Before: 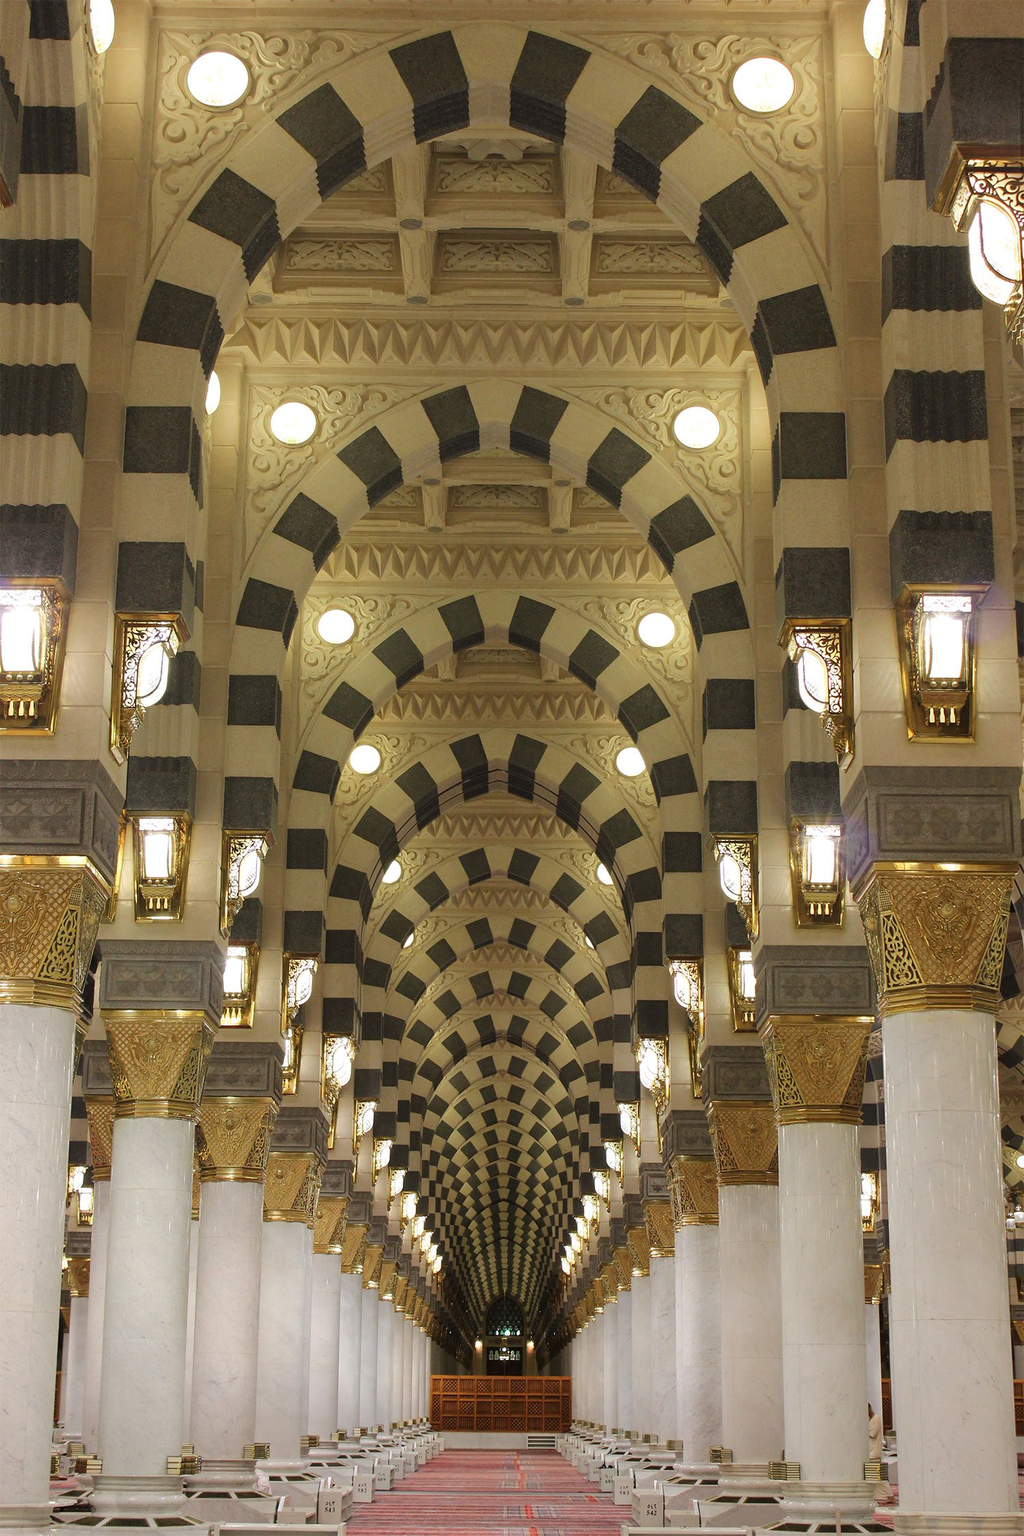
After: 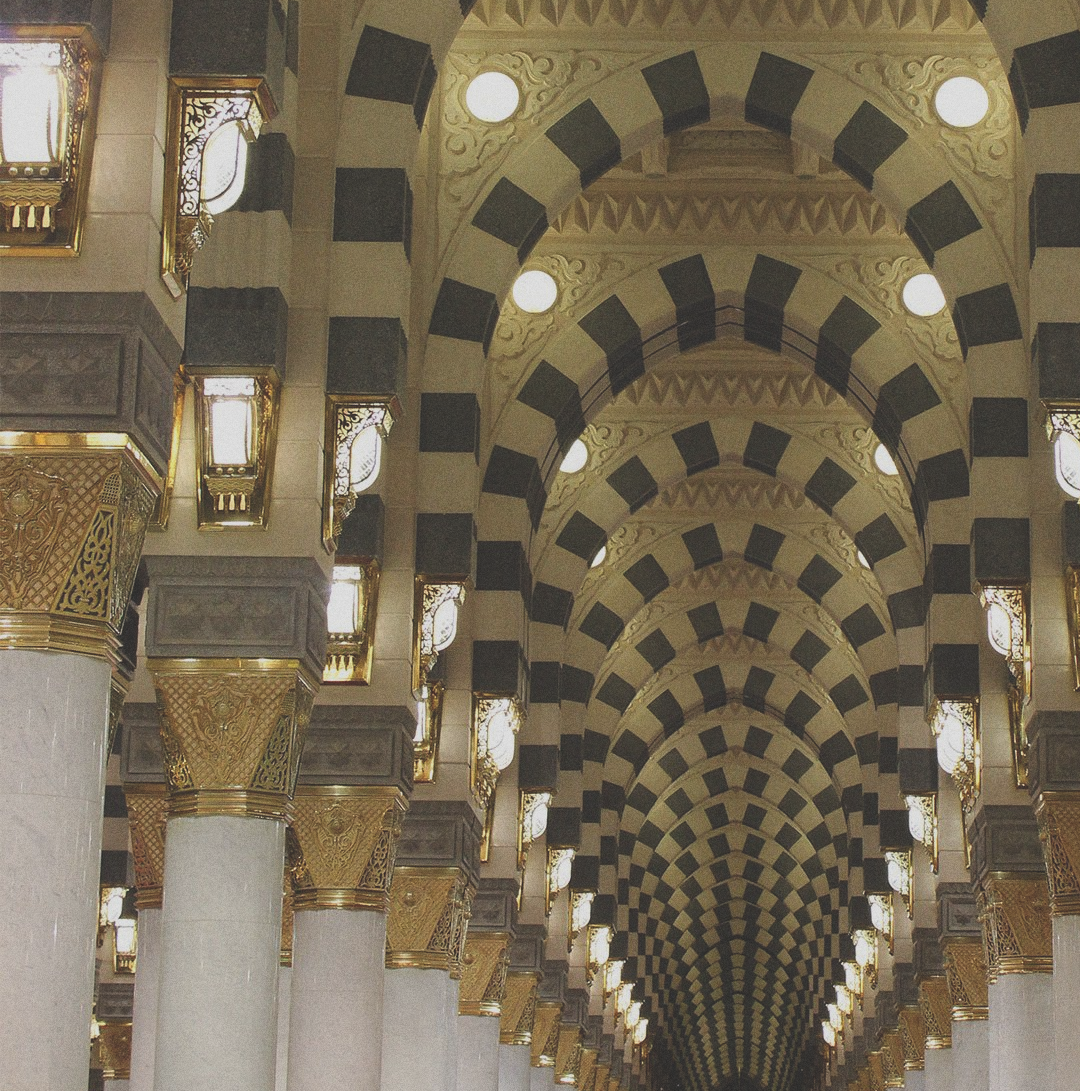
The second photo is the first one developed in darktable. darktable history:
grain: coarseness 3.21 ISO
crop: top 36.498%, right 27.964%, bottom 14.995%
exposure: black level correction -0.036, exposure -0.497 EV, compensate highlight preservation false
